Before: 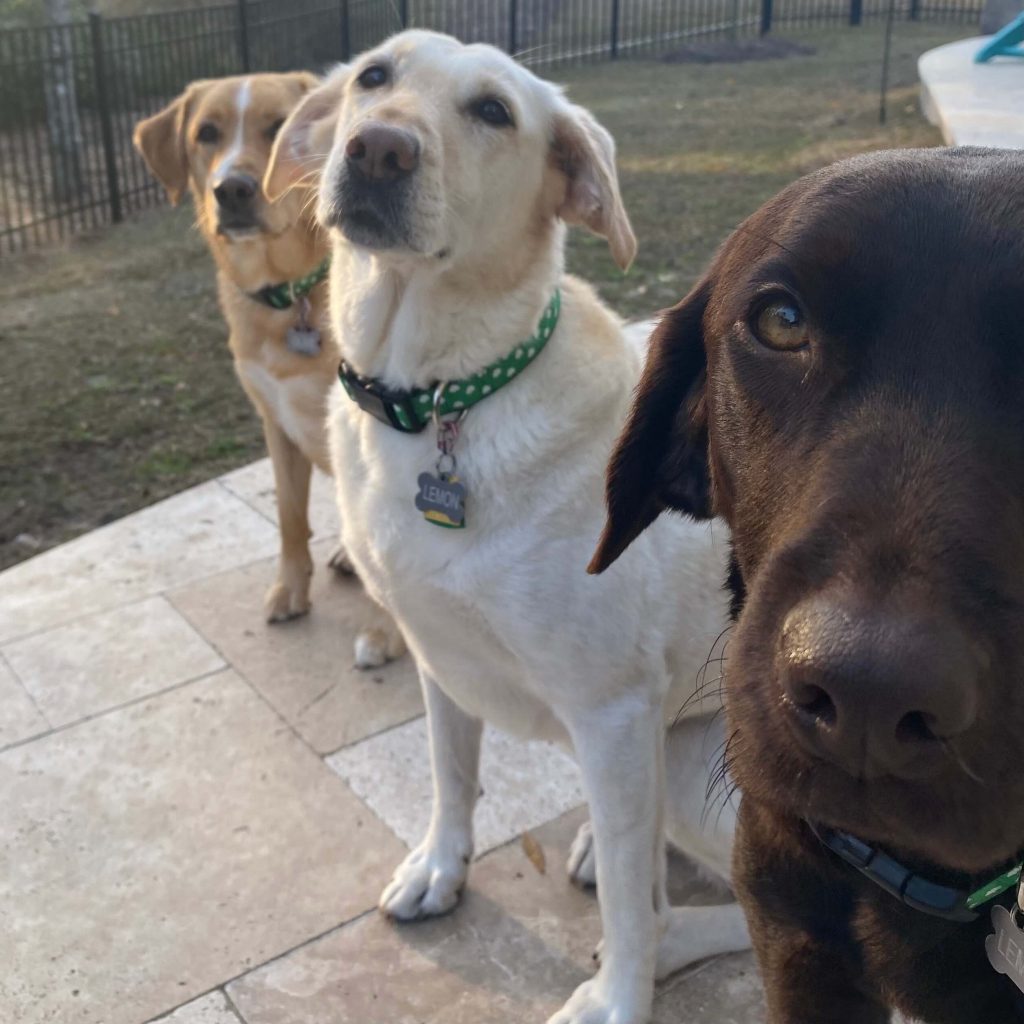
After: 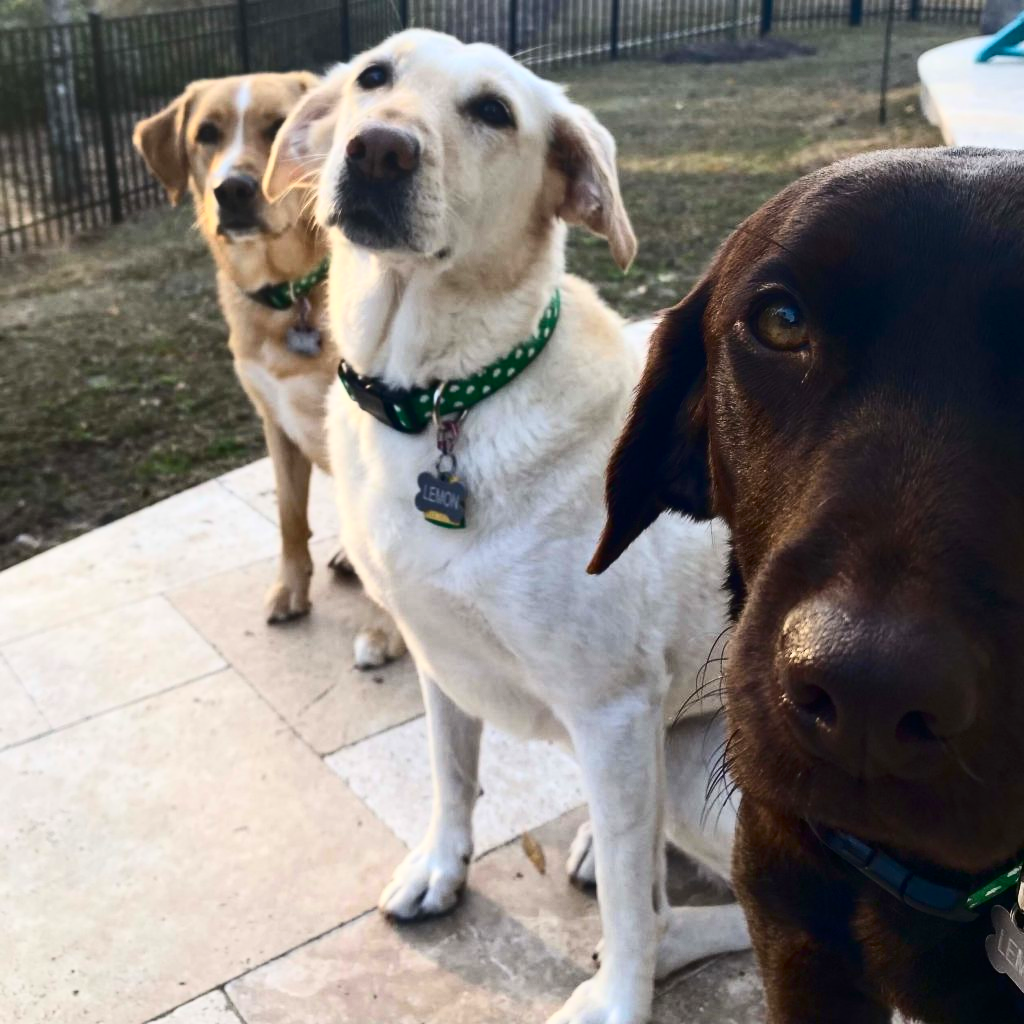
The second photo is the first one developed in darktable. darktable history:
contrast brightness saturation: contrast 0.41, brightness 0.053, saturation 0.262
